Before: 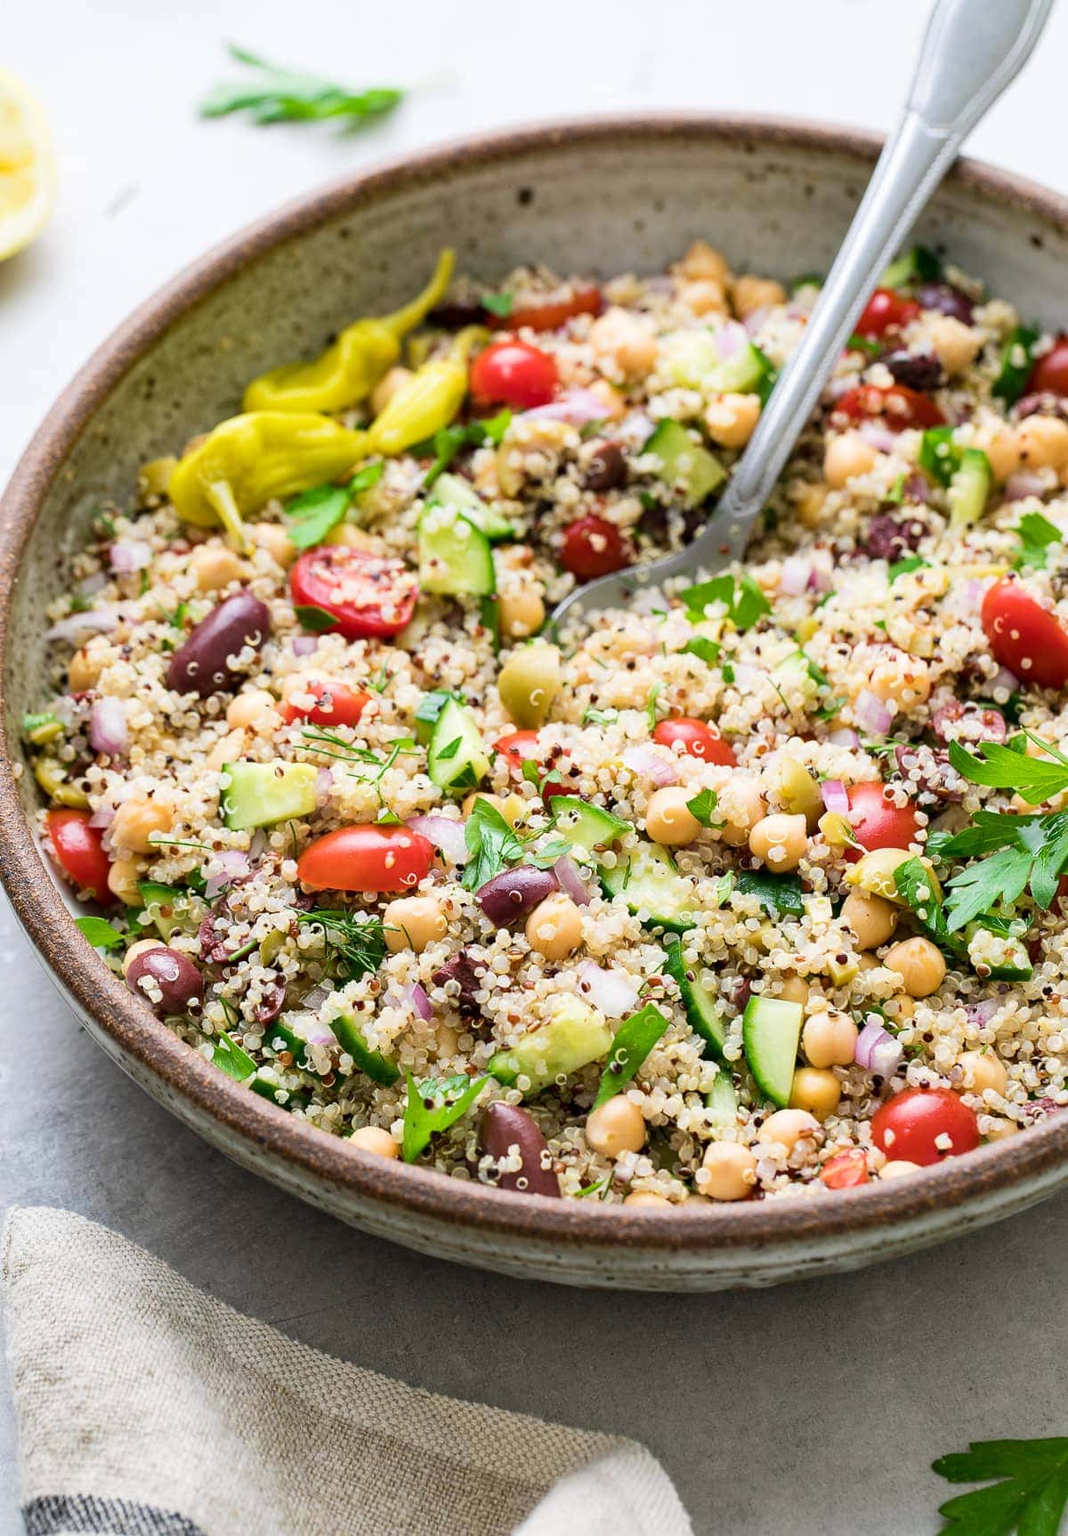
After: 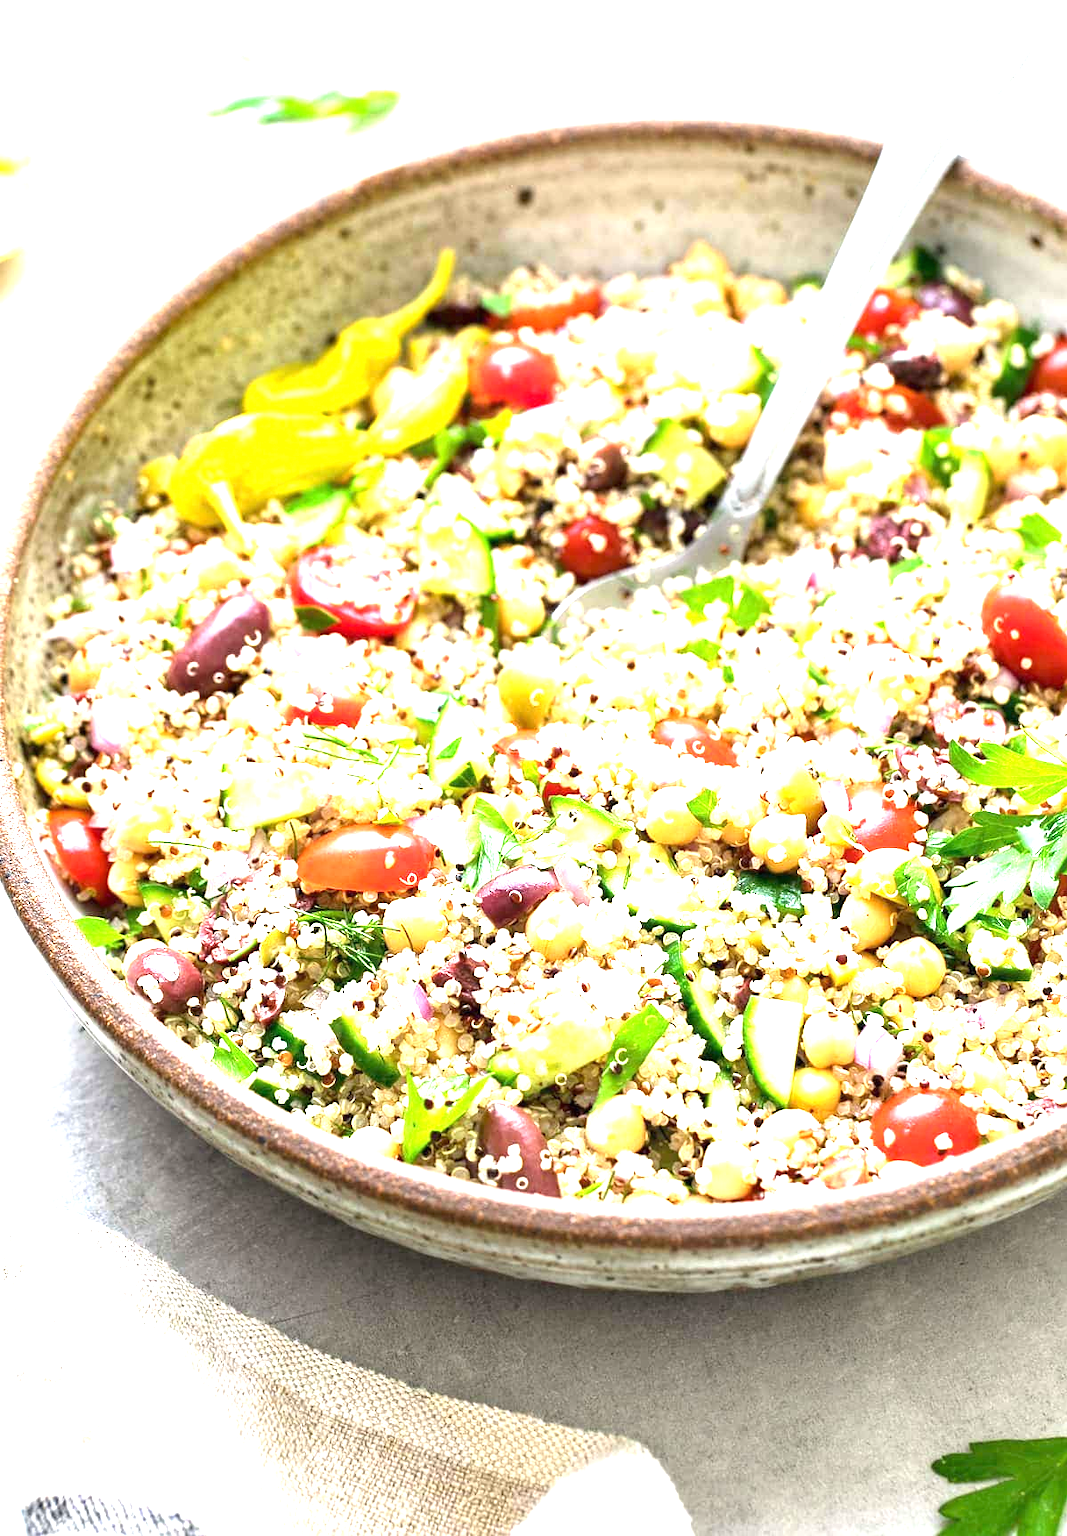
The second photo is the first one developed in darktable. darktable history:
exposure: black level correction 0, exposure 1.757 EV, compensate highlight preservation false
